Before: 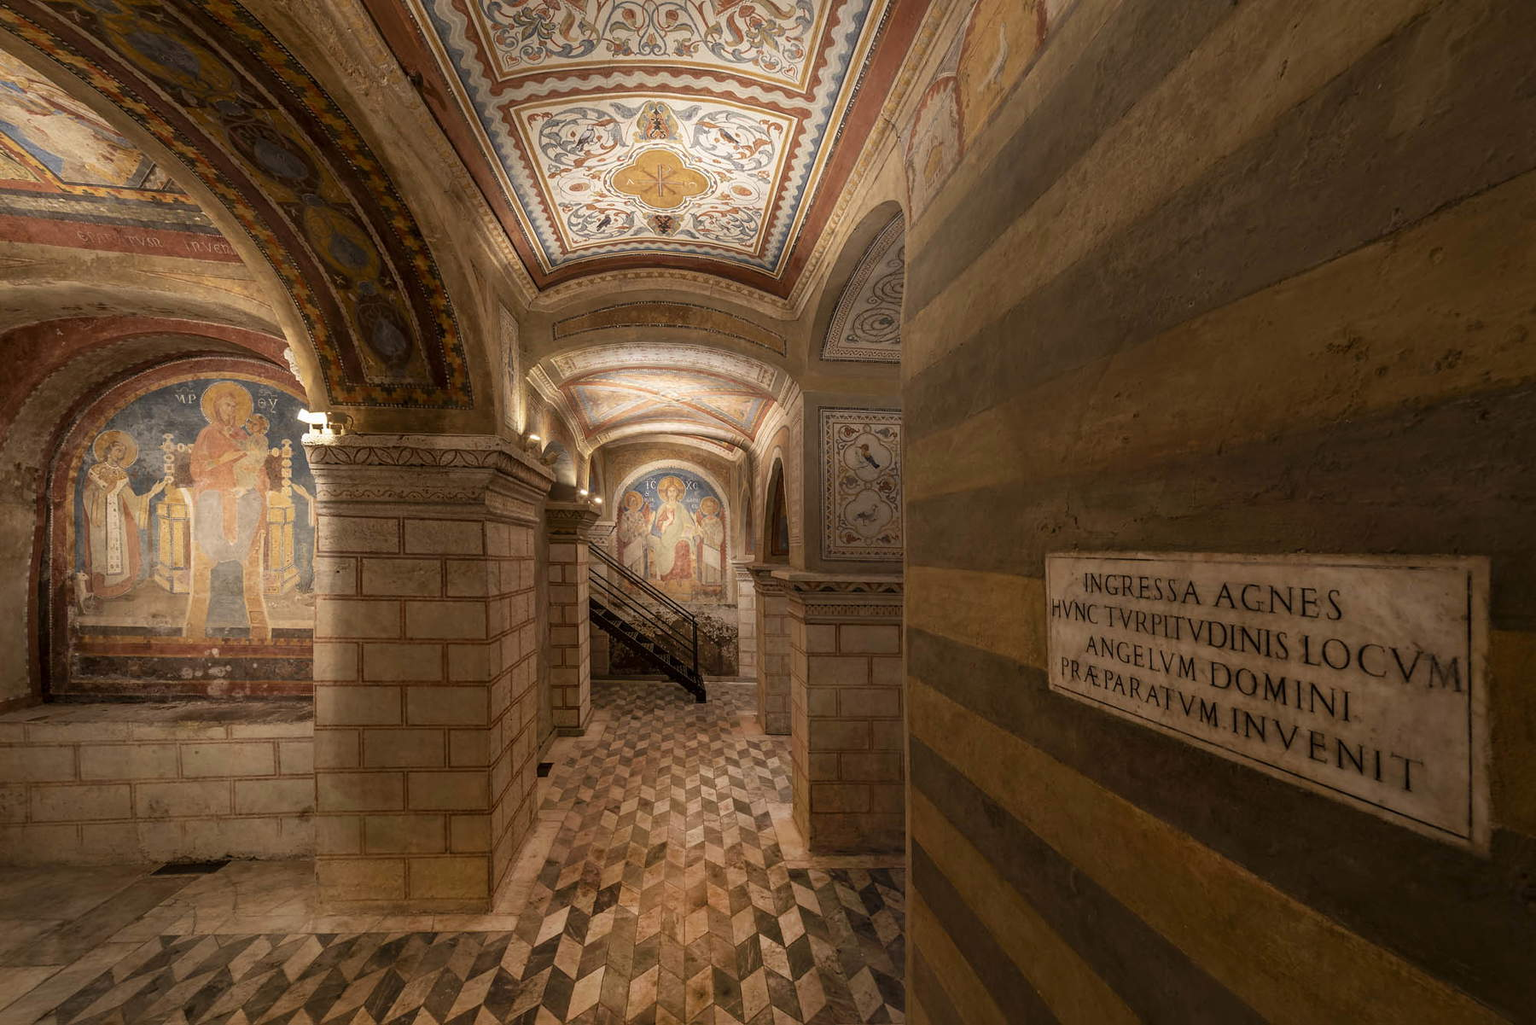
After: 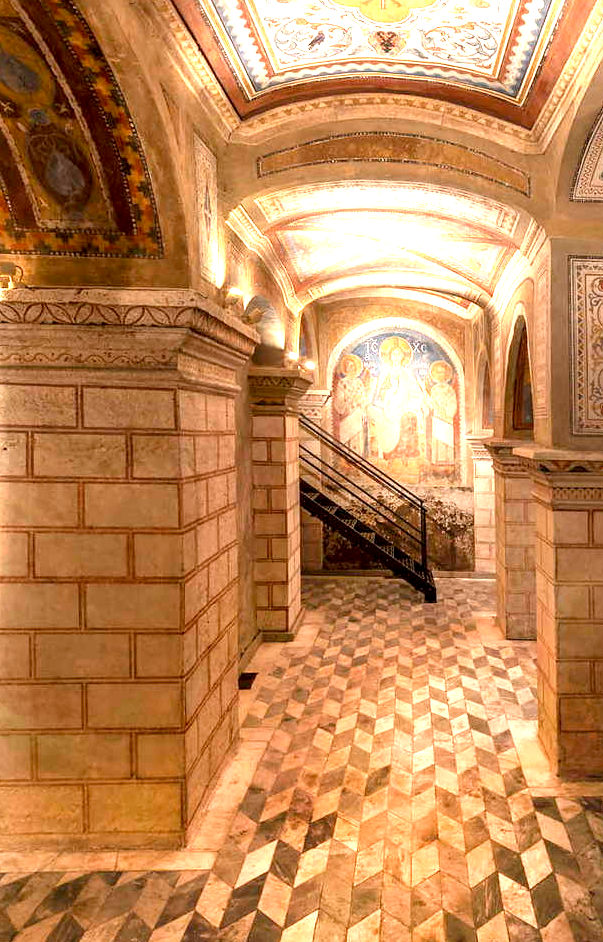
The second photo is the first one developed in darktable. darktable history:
crop and rotate: left 21.77%, top 18.528%, right 44.676%, bottom 2.997%
exposure: black level correction 0.001, exposure 1.05 EV, compensate exposure bias true, compensate highlight preservation false
